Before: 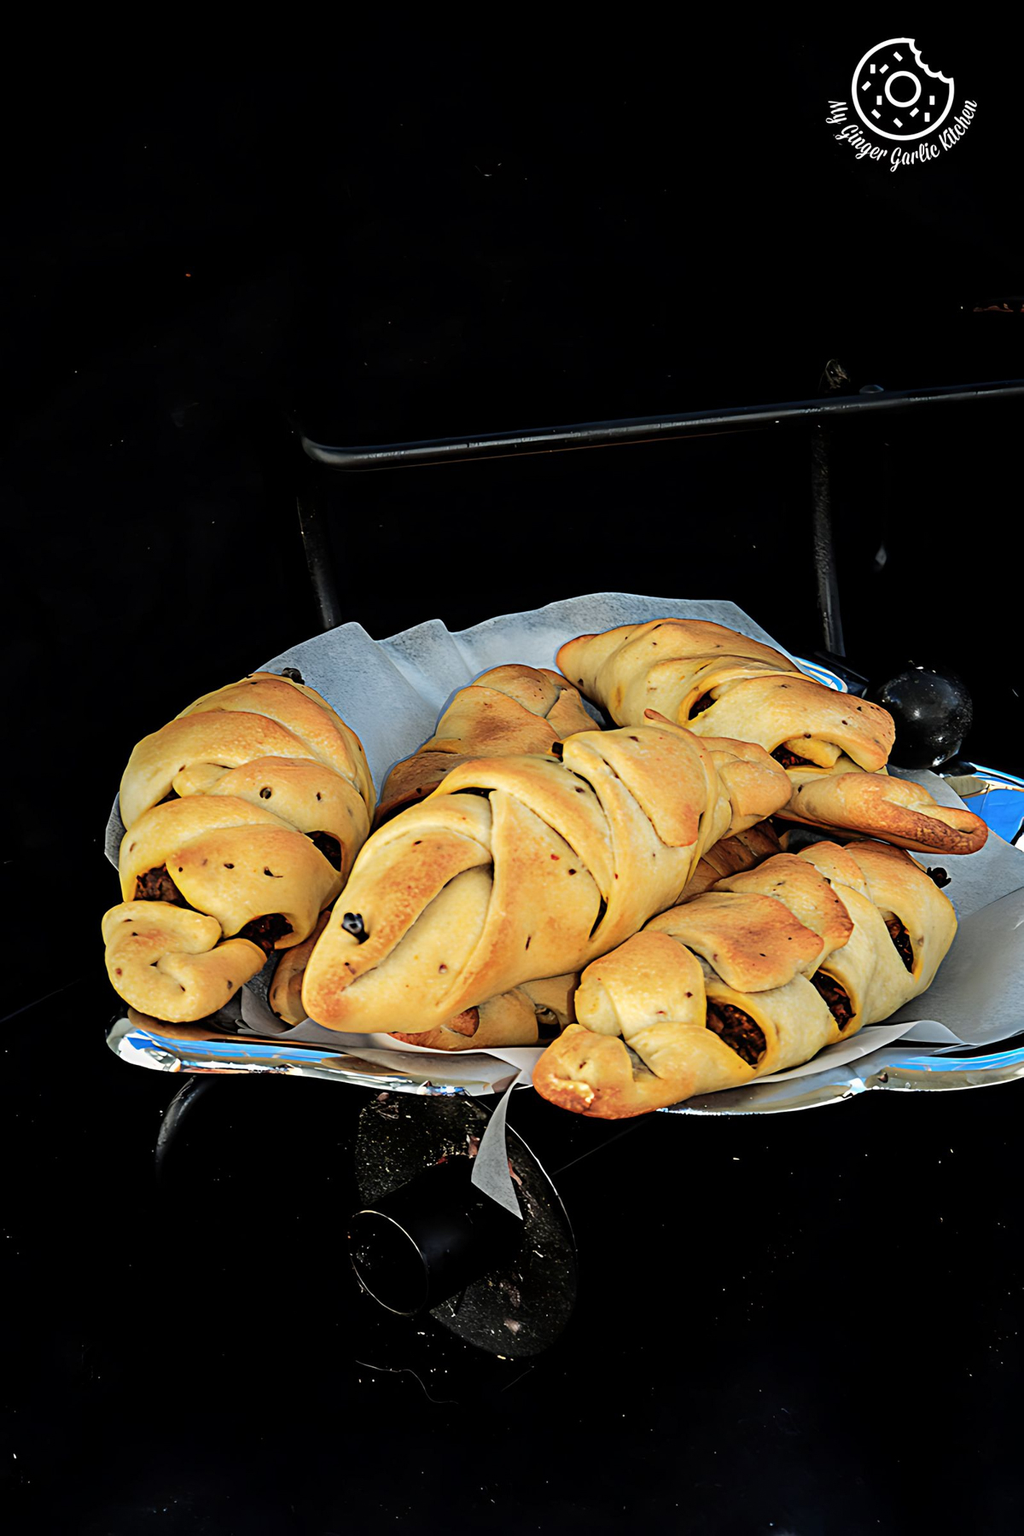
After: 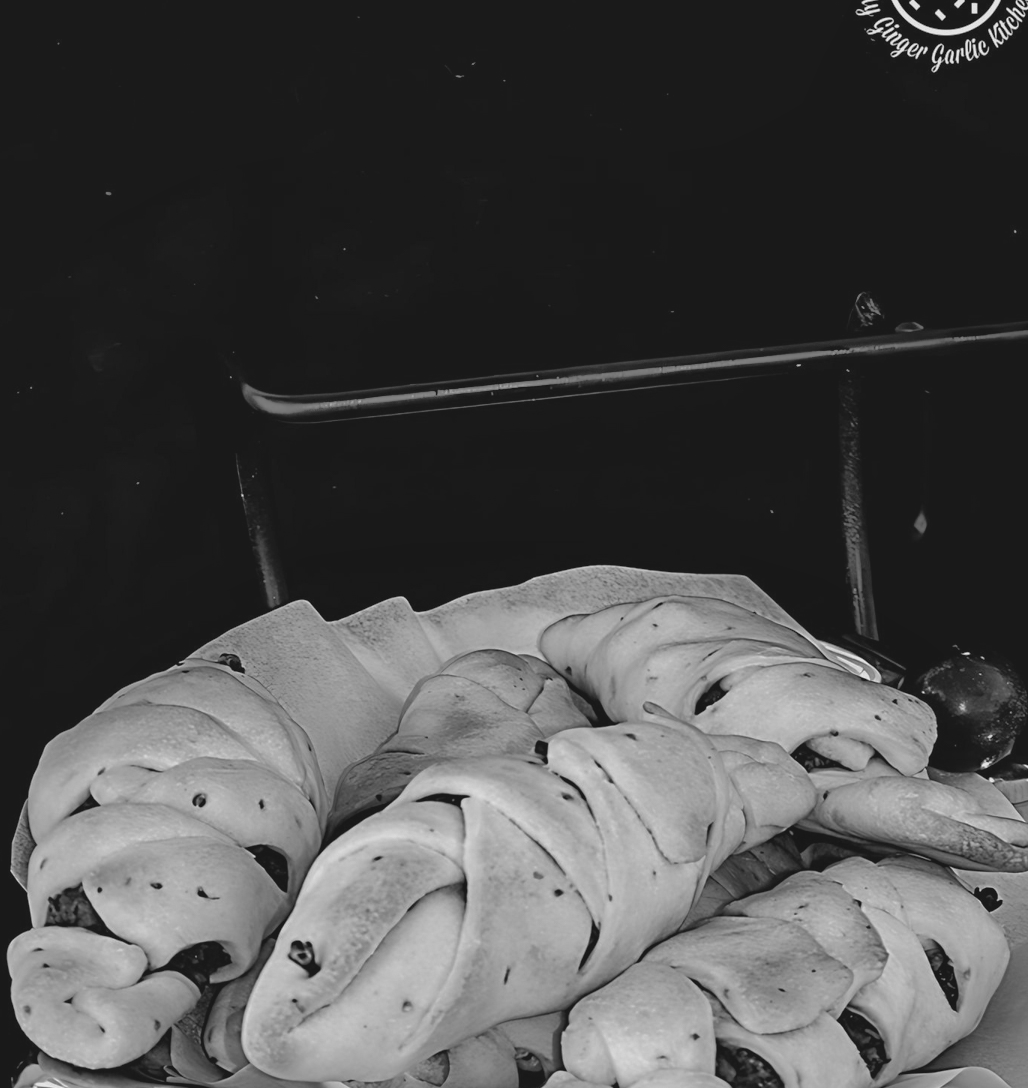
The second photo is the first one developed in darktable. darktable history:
shadows and highlights: on, module defaults
crop and rotate: left 9.345%, top 7.22%, right 4.982%, bottom 32.331%
monochrome: on, module defaults
contrast brightness saturation: contrast -0.1, saturation -0.1
